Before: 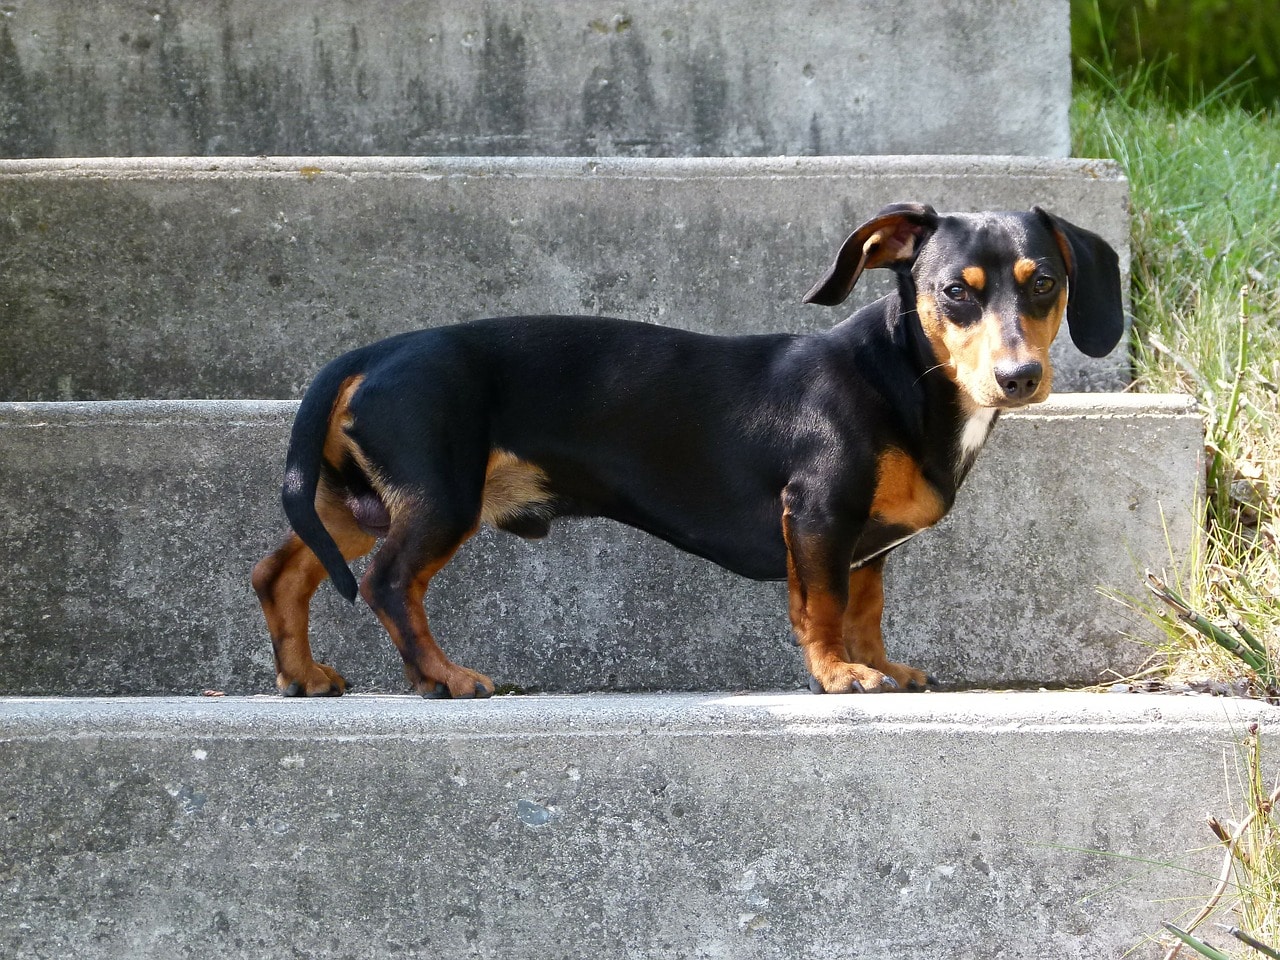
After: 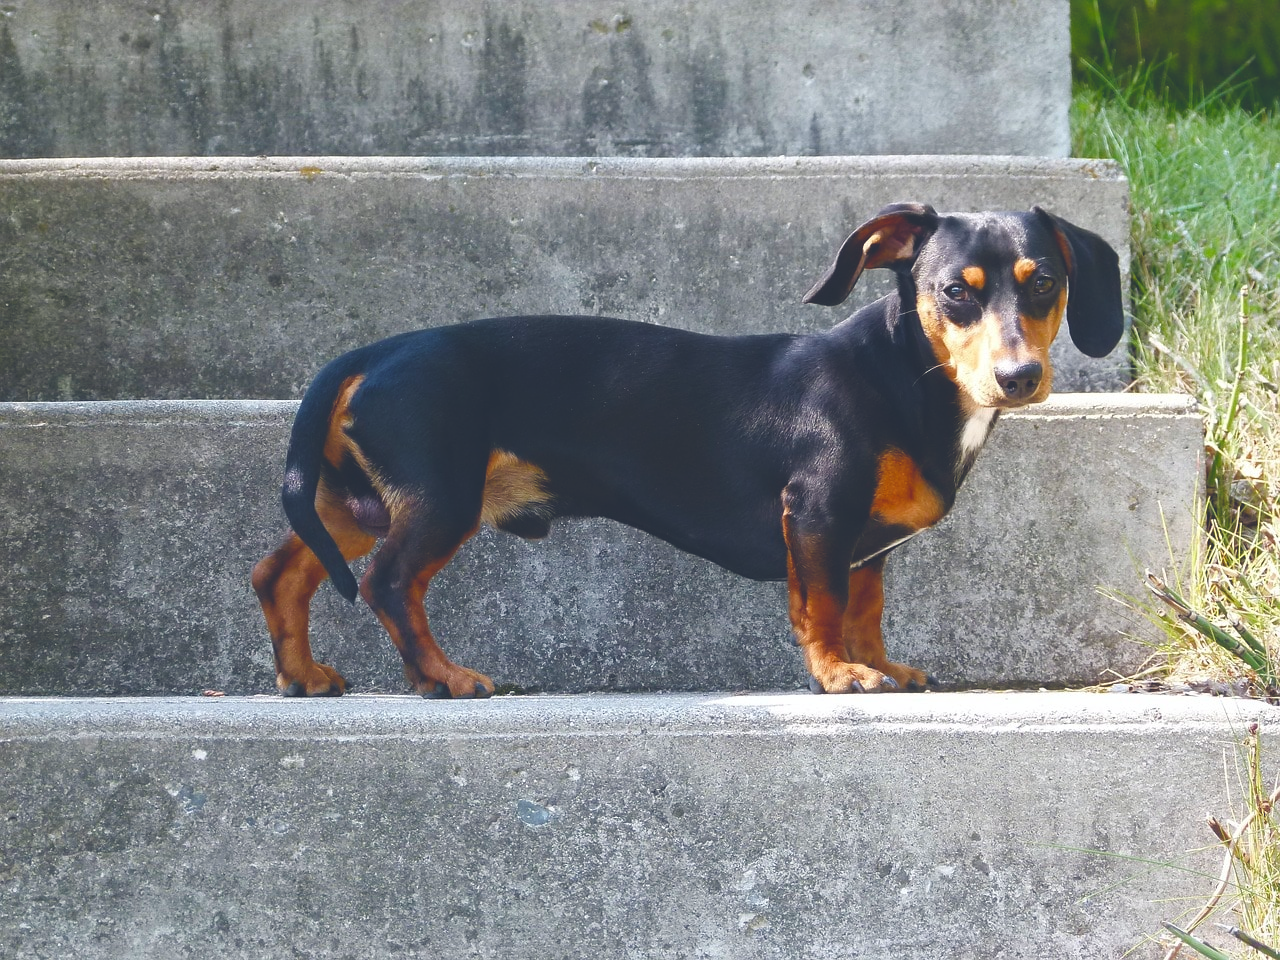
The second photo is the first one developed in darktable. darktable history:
exposure: black level correction -0.027, compensate exposure bias true, compensate highlight preservation false
color balance rgb: global offset › chroma 0.132%, global offset › hue 253.18°, perceptual saturation grading › global saturation 27.302%, perceptual saturation grading › highlights -28.967%, perceptual saturation grading › mid-tones 15.862%, perceptual saturation grading › shadows 33.774%, global vibrance 14.302%
